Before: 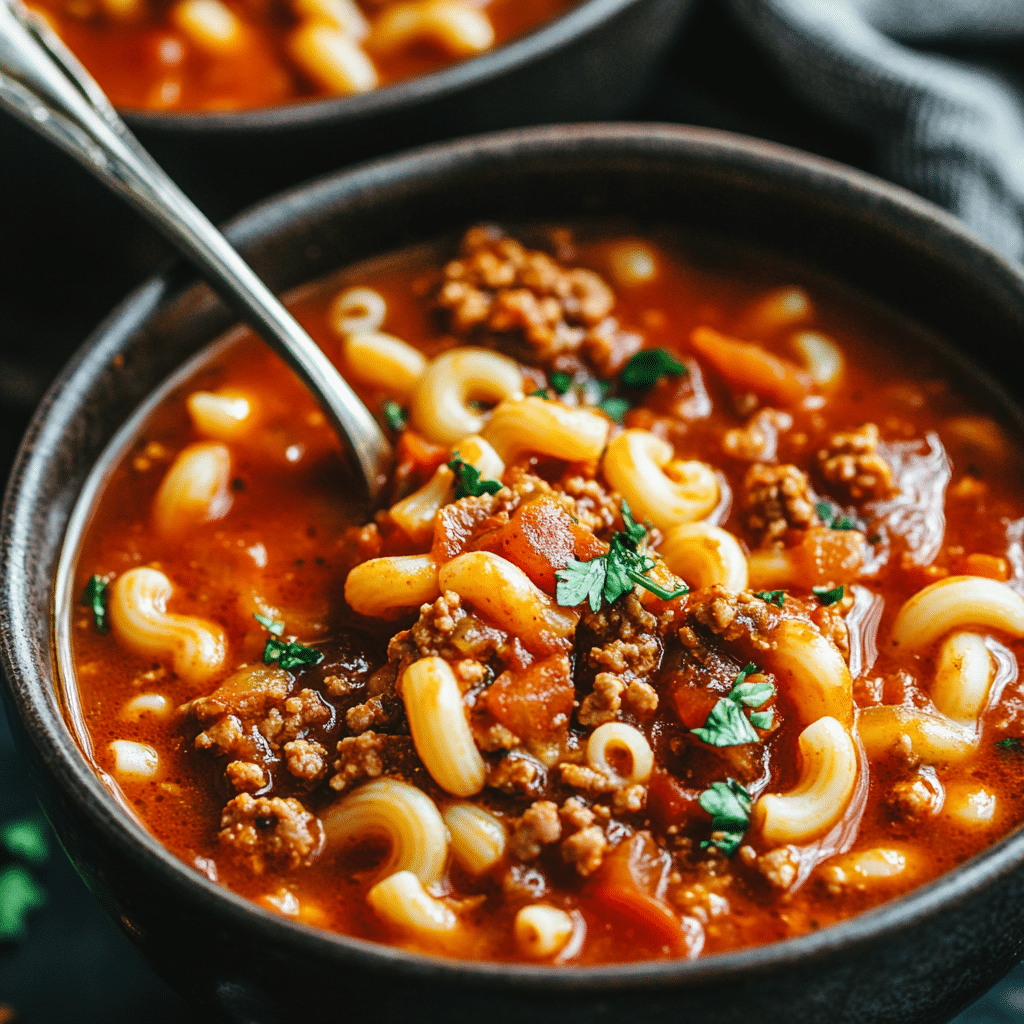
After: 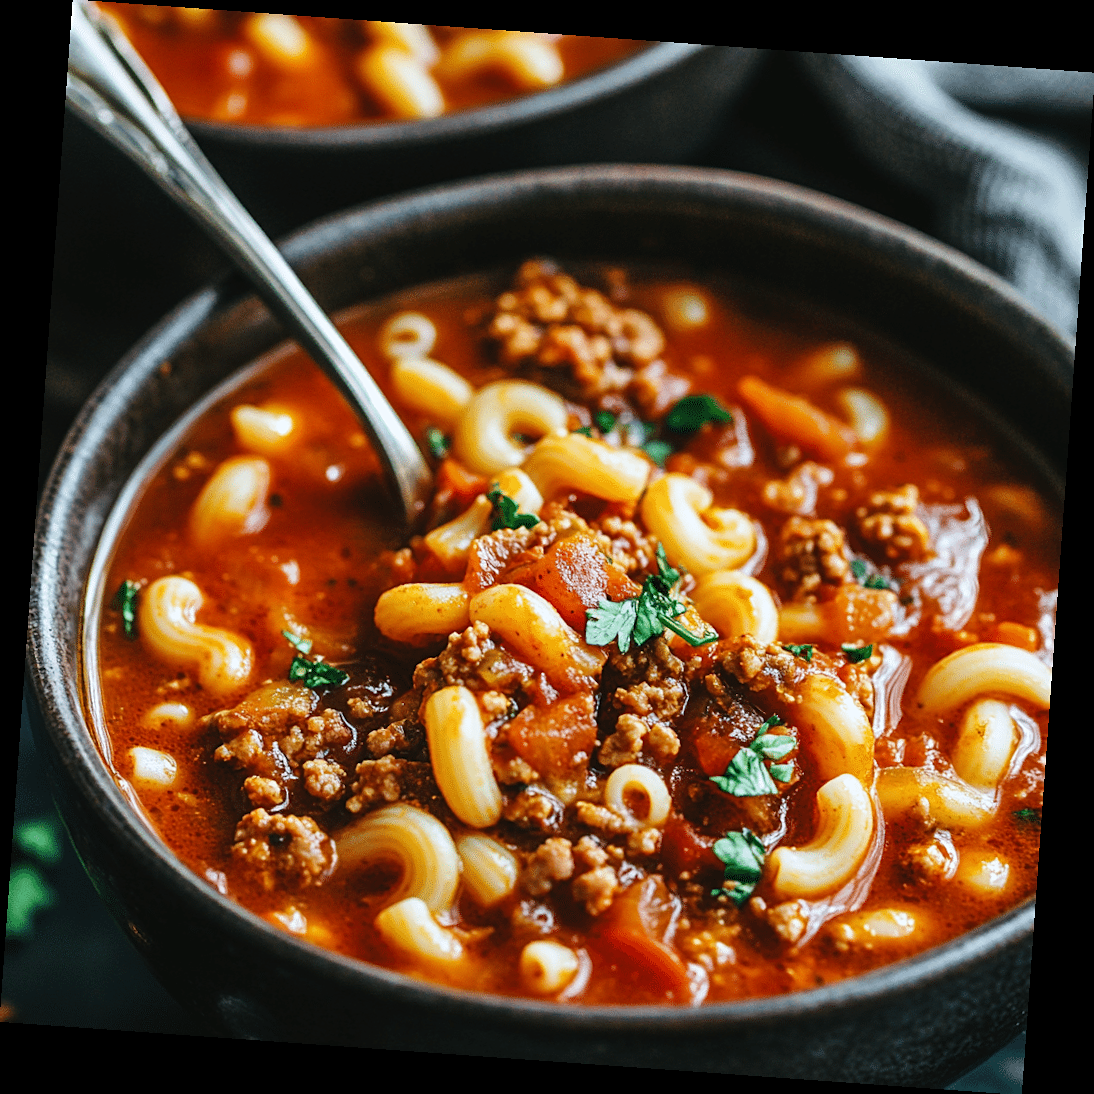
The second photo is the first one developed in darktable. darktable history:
rotate and perspective: rotation 4.1°, automatic cropping off
white balance: red 0.98, blue 1.034
sharpen: amount 0.2
